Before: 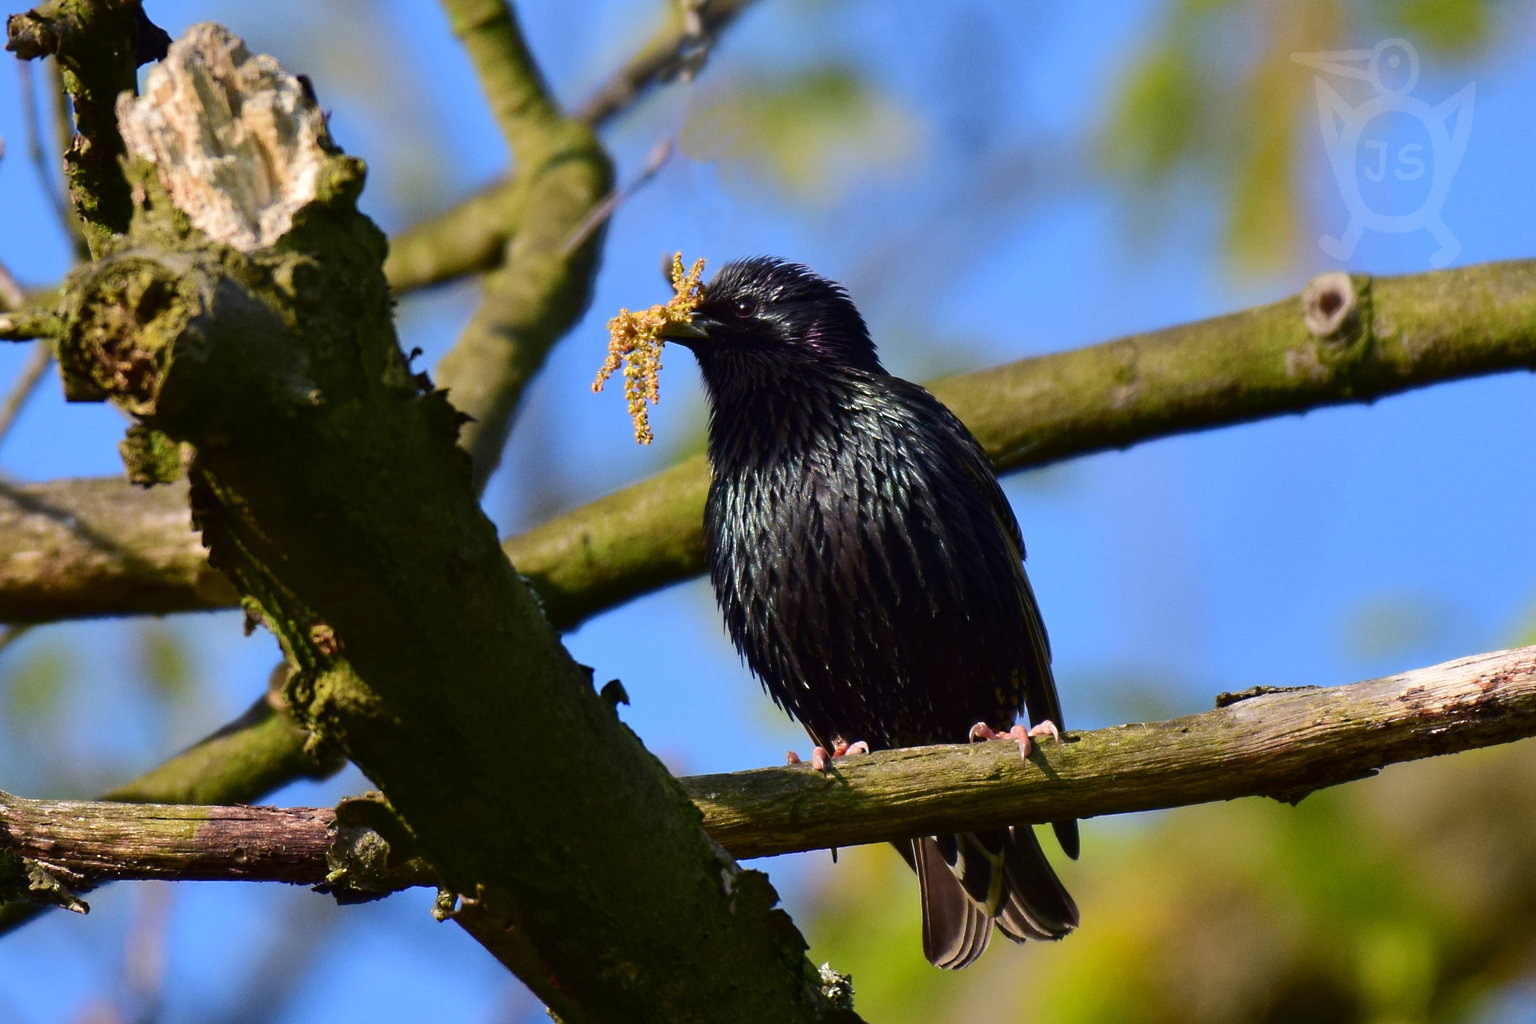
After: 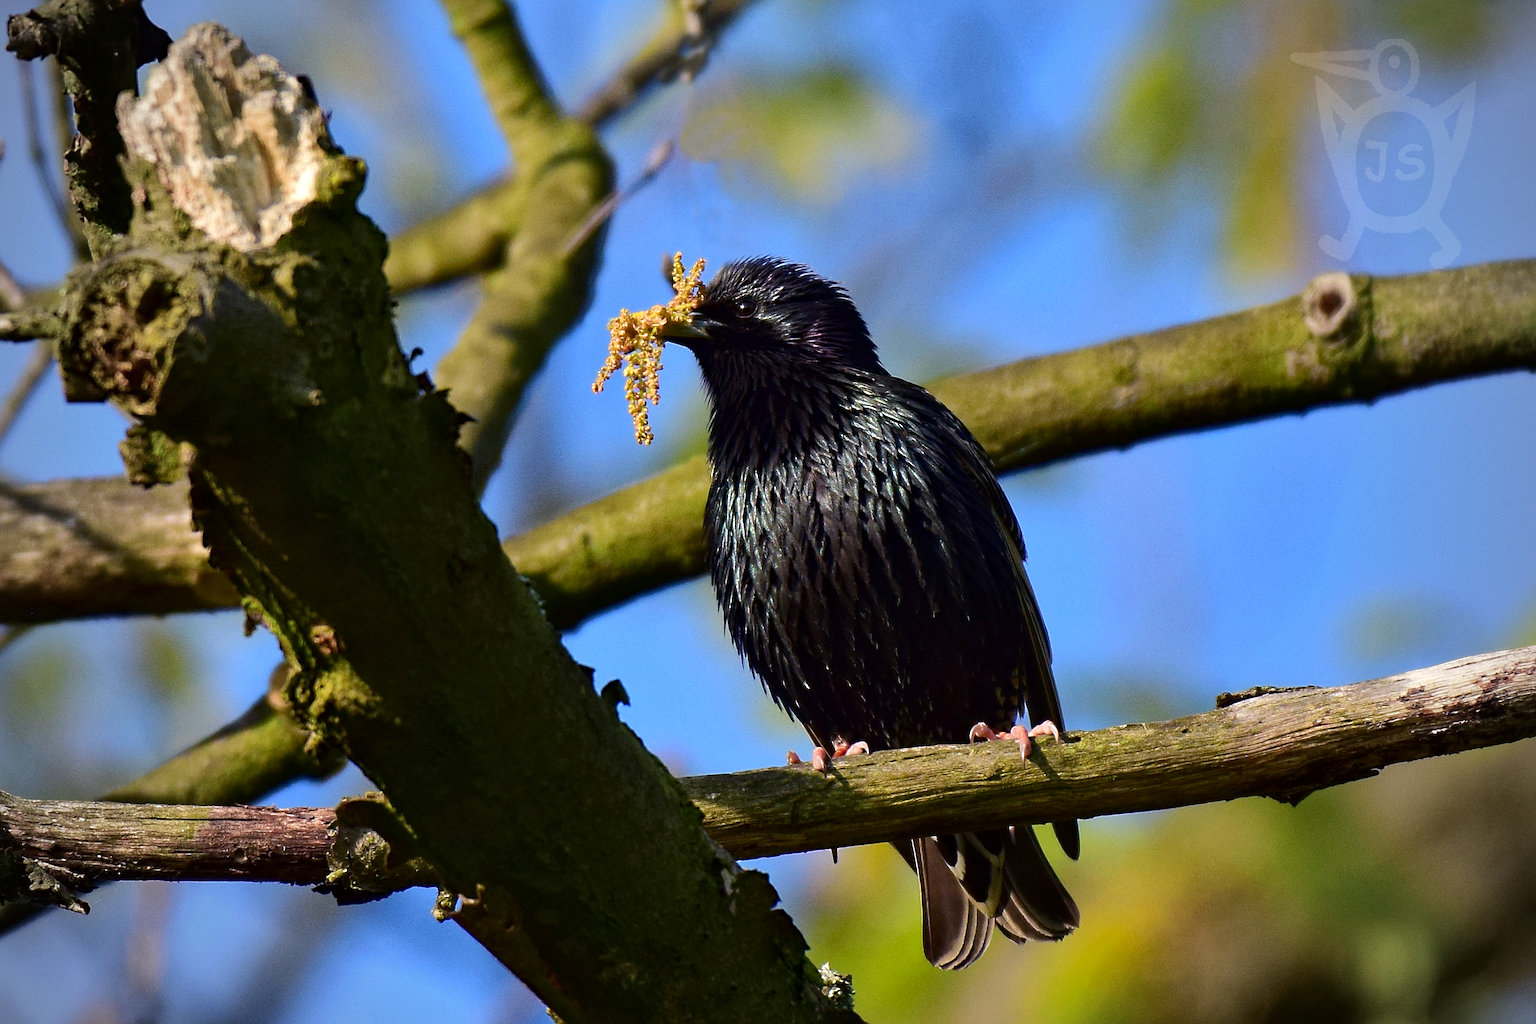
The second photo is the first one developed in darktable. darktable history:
haze removal: compatibility mode true, adaptive false
sharpen: on, module defaults
local contrast: mode bilateral grid, contrast 20, coarseness 50, detail 130%, midtone range 0.2
vignetting: fall-off start 71.74%
